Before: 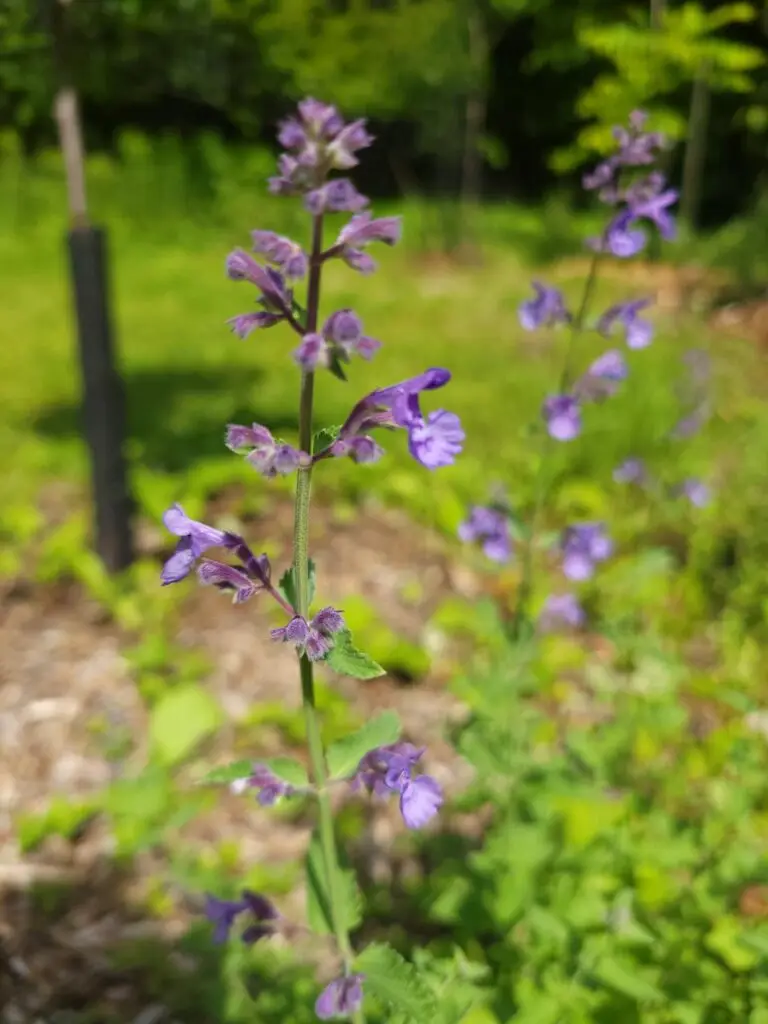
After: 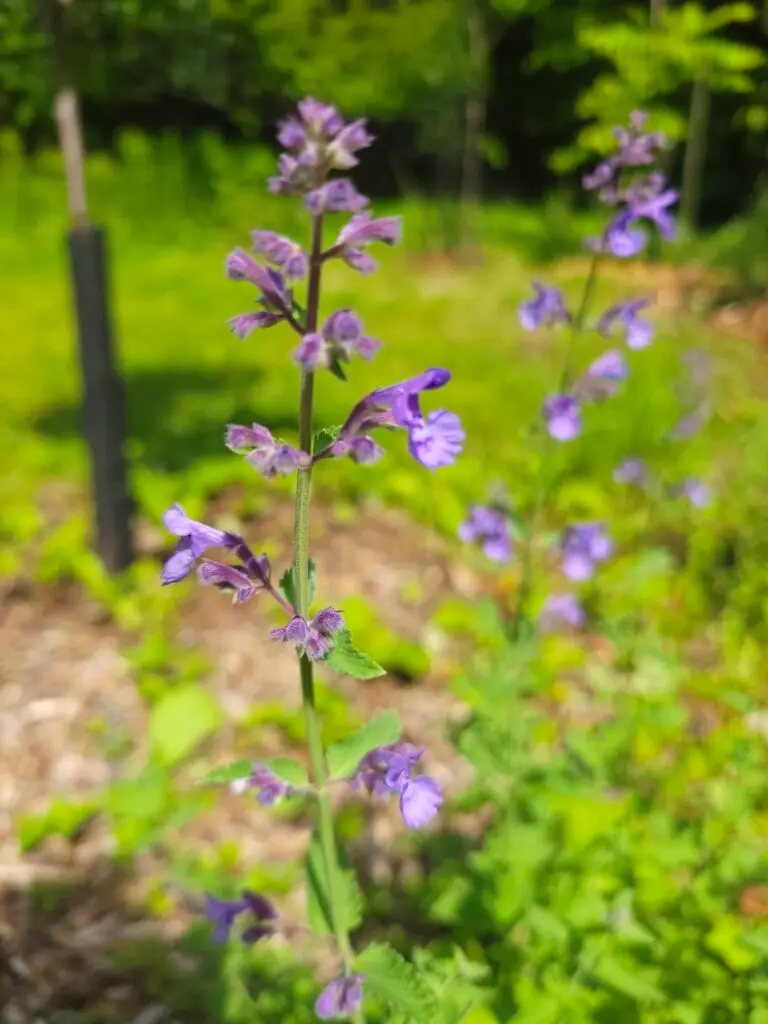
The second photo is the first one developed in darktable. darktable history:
contrast brightness saturation: contrast 0.074, brightness 0.084, saturation 0.184
